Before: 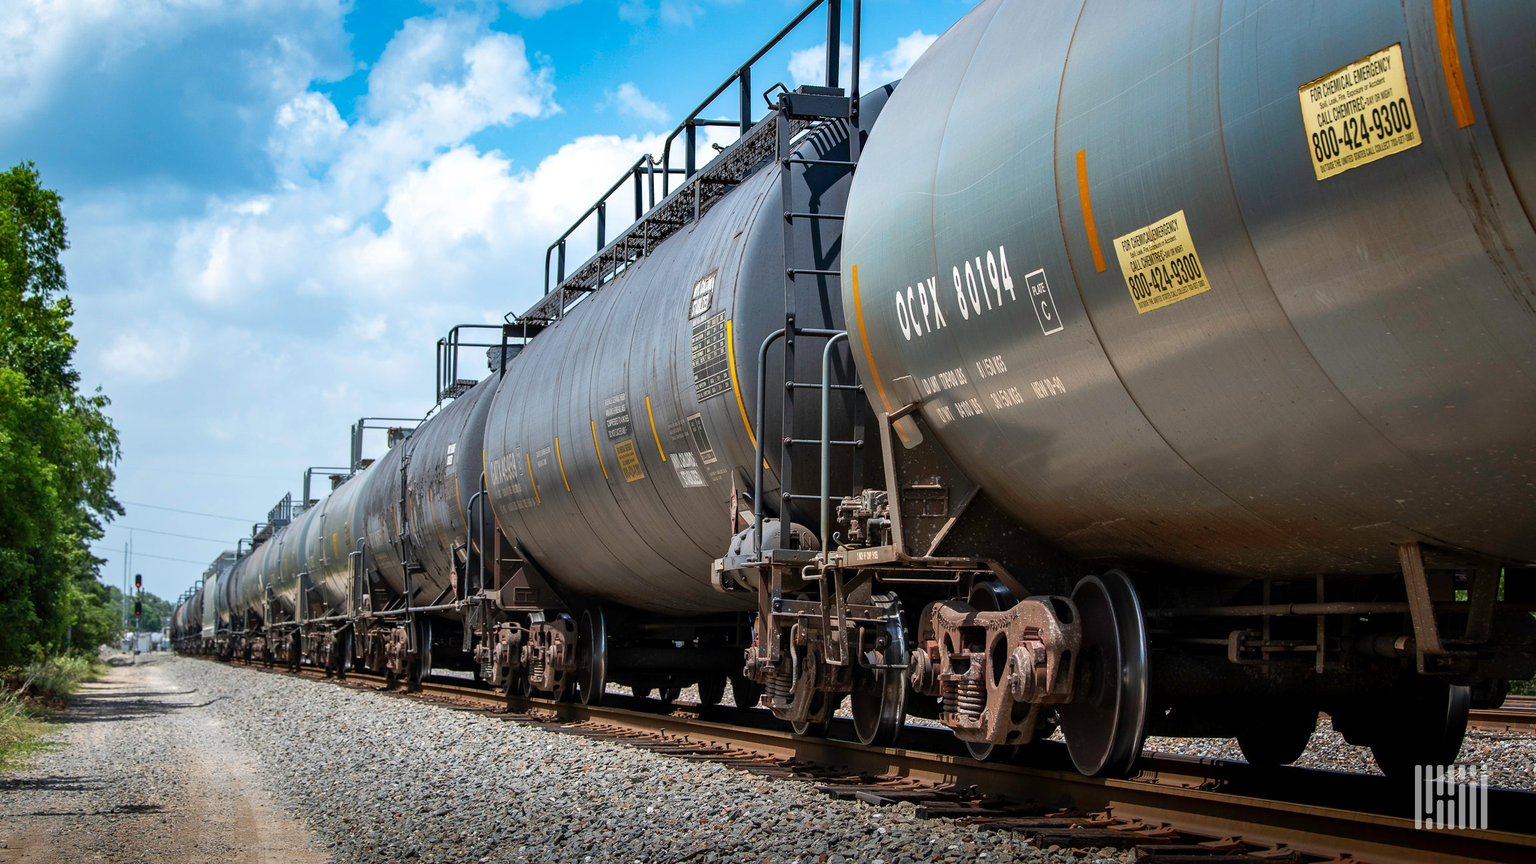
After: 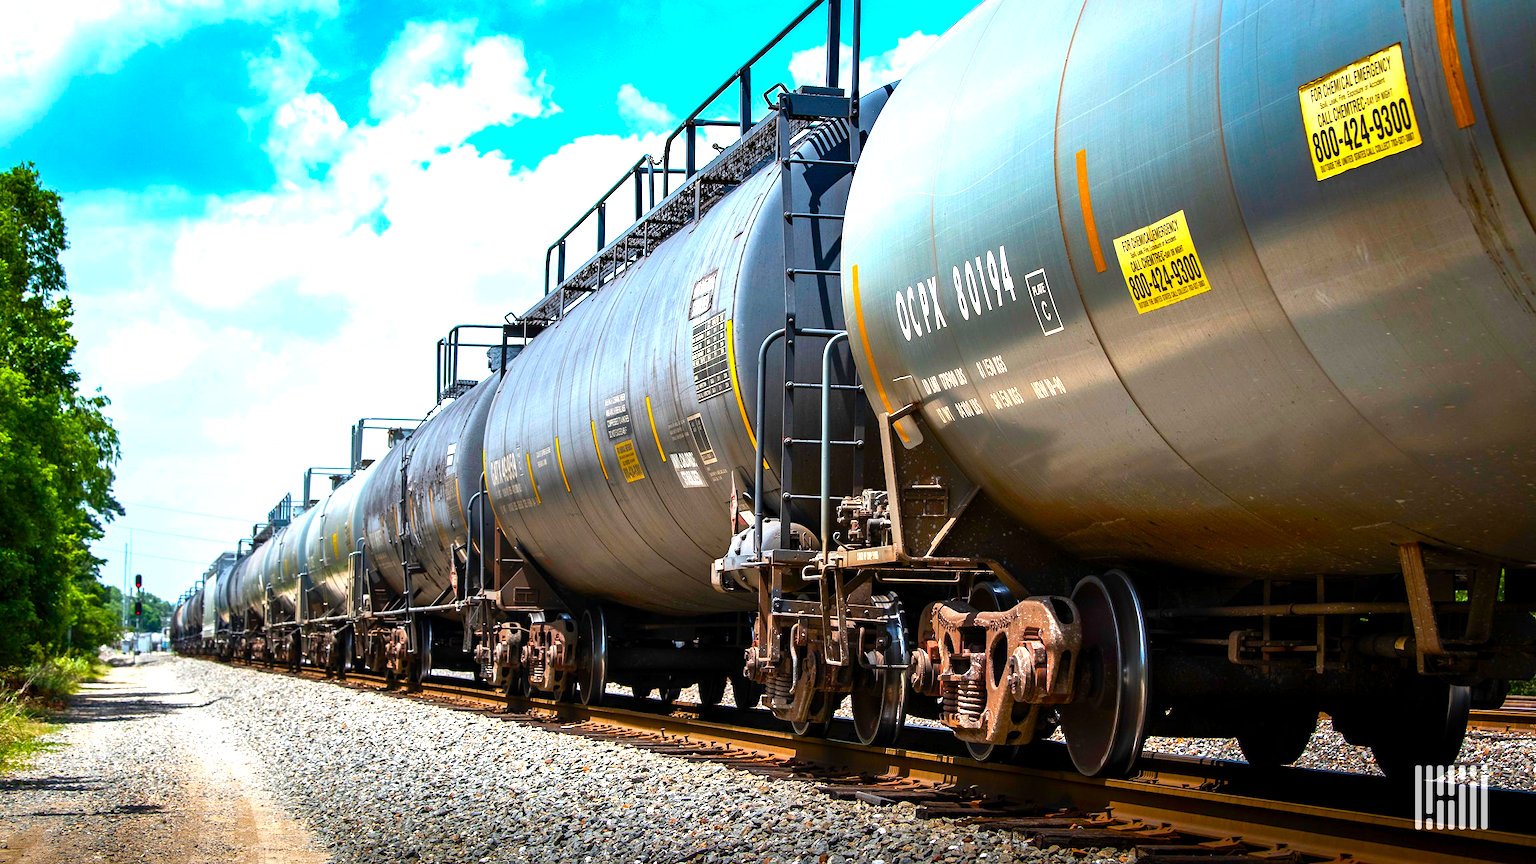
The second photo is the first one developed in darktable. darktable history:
color balance rgb: linear chroma grading › global chroma 9%, perceptual saturation grading › global saturation 36%, perceptual saturation grading › shadows 35%, perceptual brilliance grading › global brilliance 15%, perceptual brilliance grading › shadows -35%, global vibrance 15%
exposure: exposure 0.6 EV, compensate highlight preservation false
